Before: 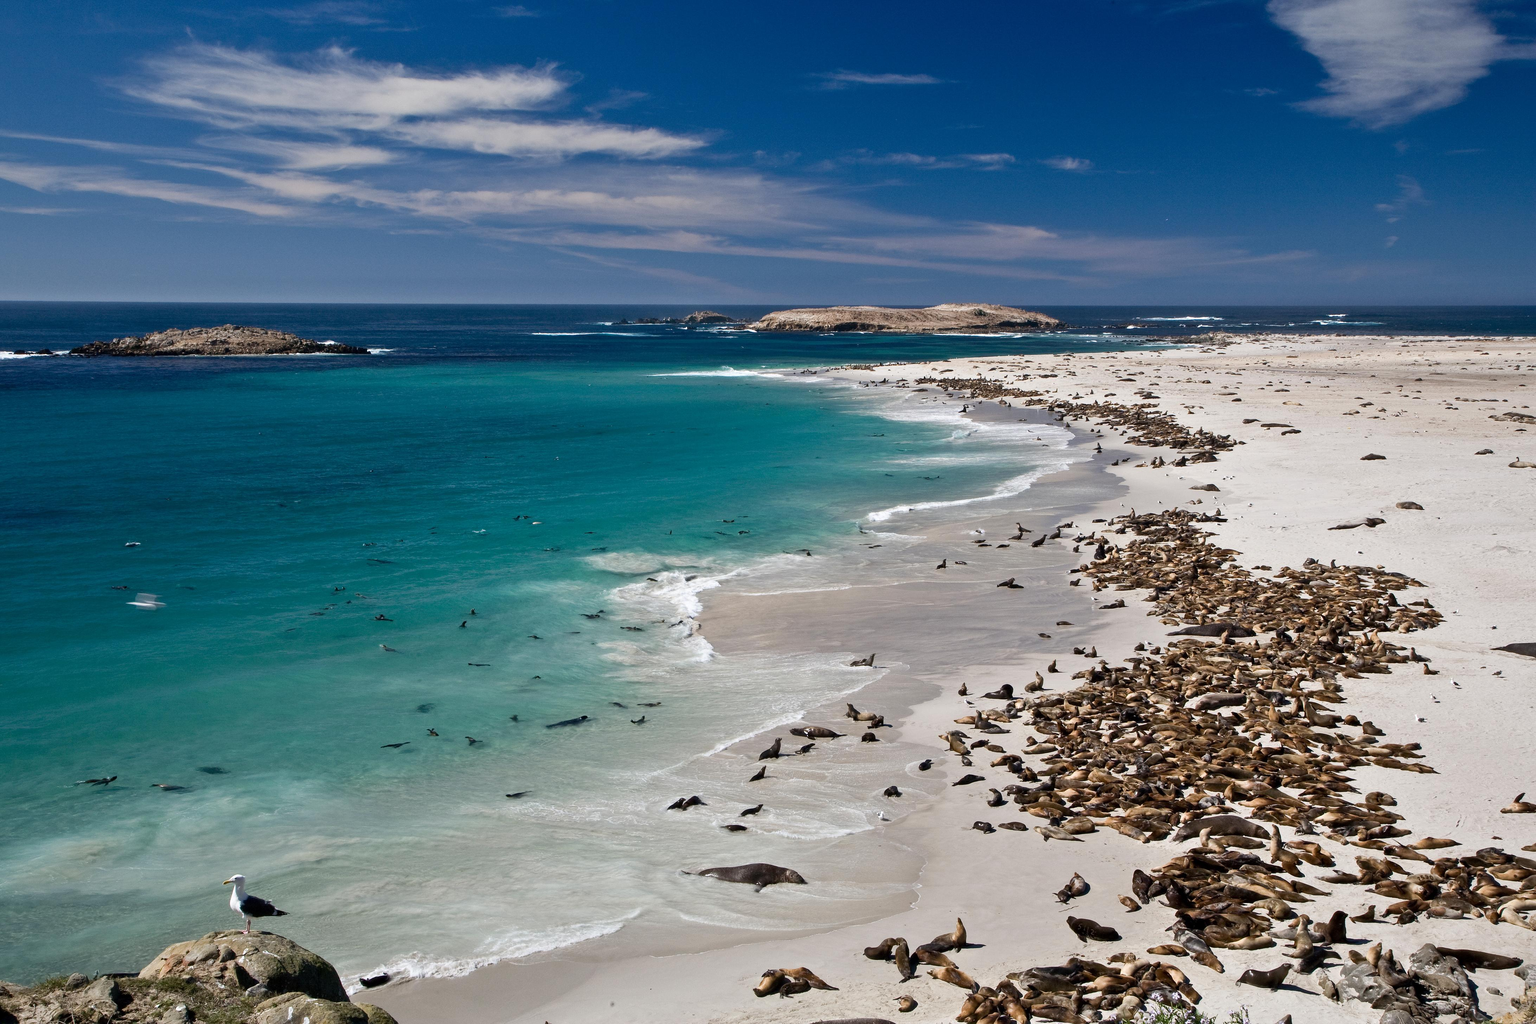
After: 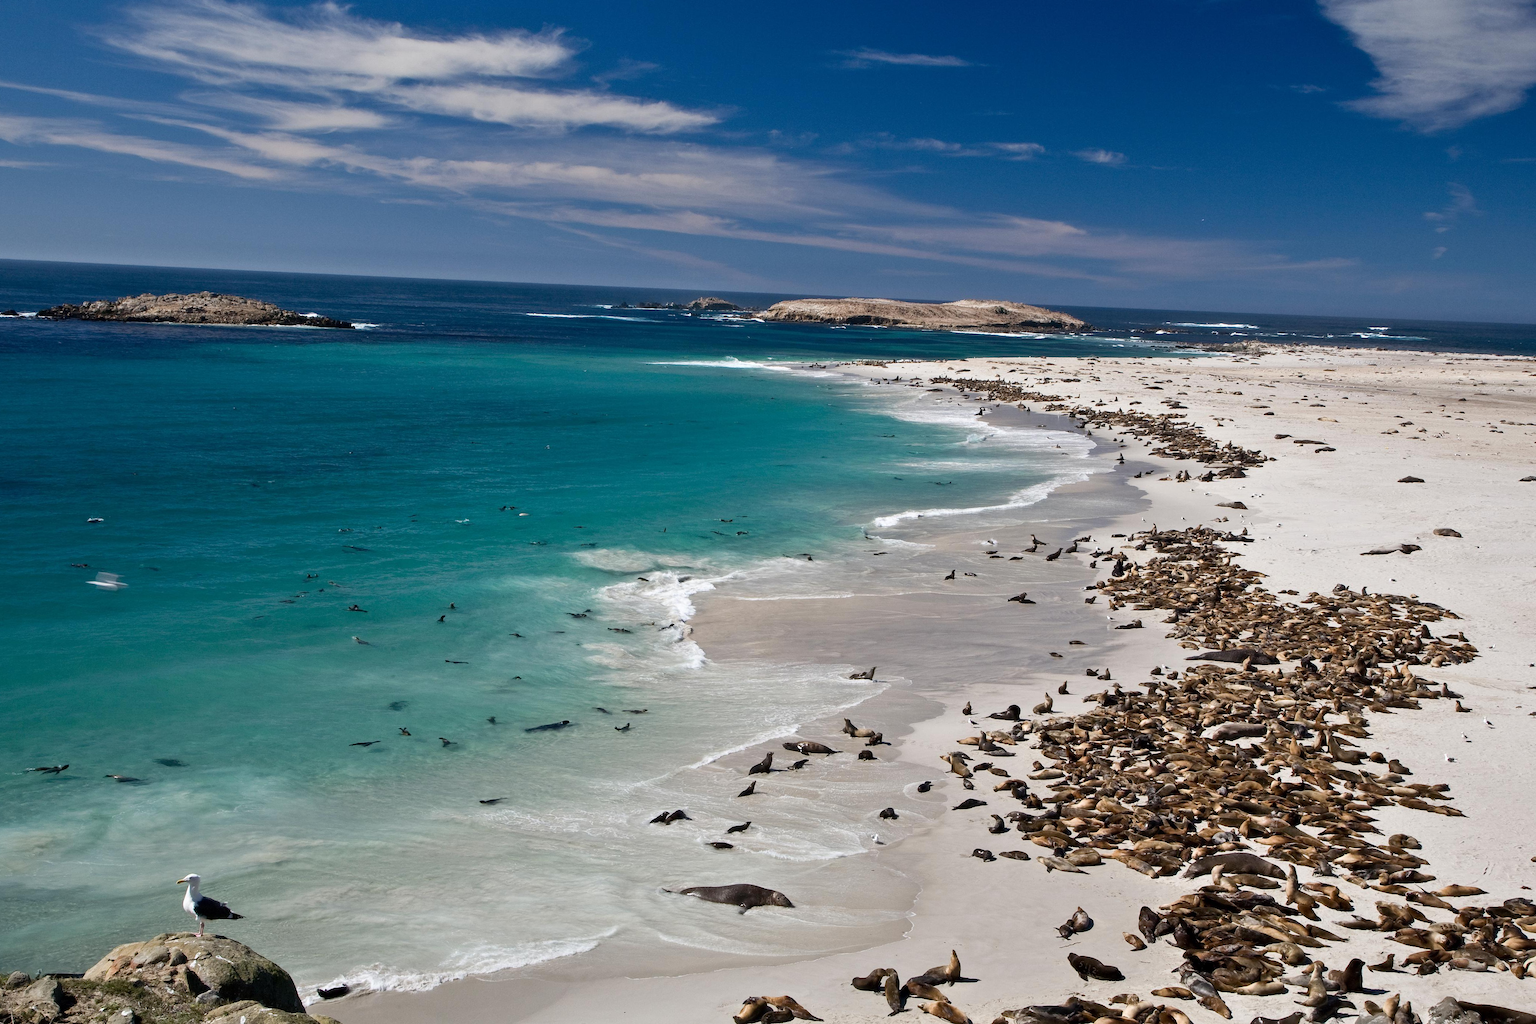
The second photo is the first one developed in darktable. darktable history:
crop and rotate: angle -2.26°
